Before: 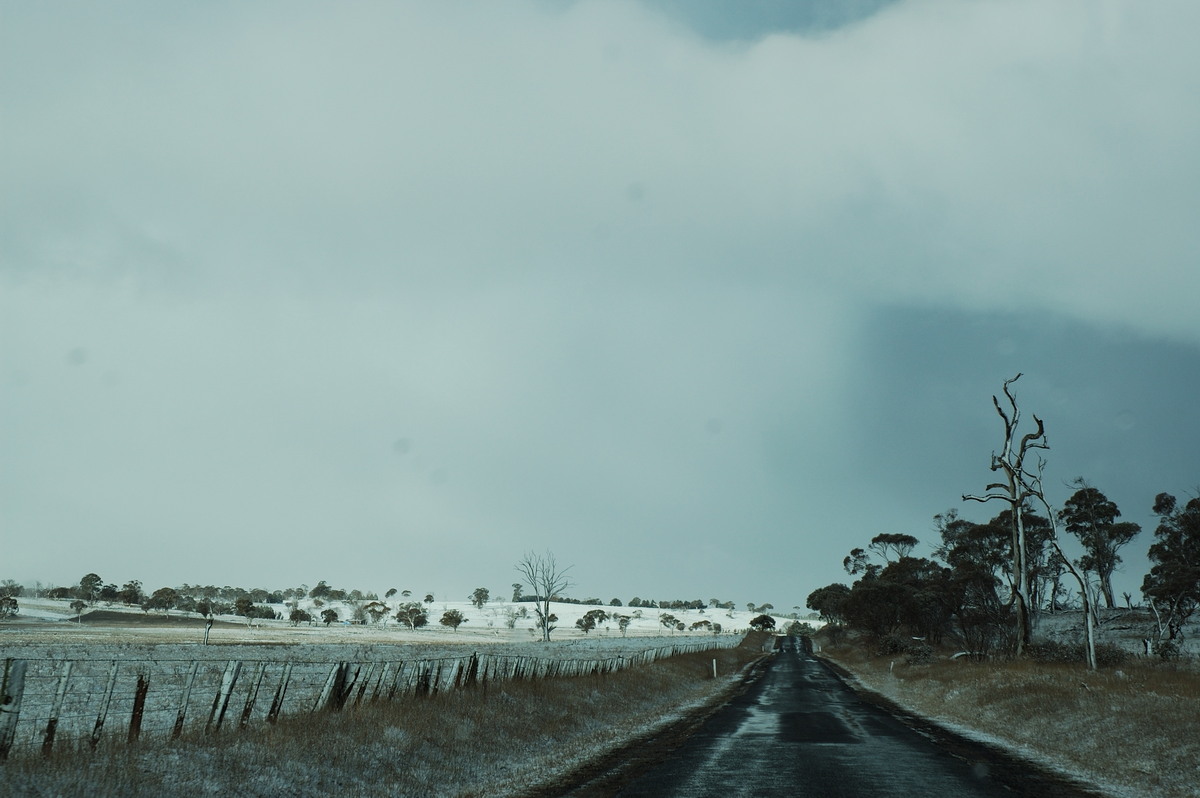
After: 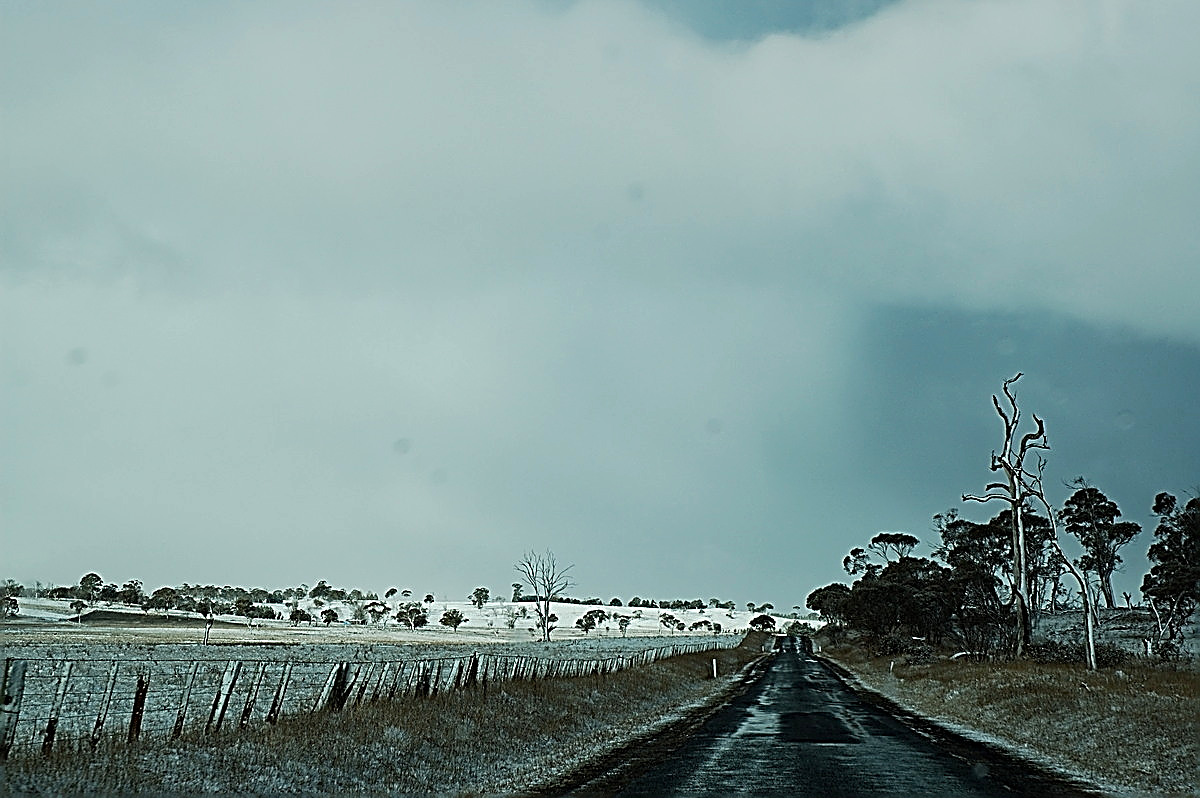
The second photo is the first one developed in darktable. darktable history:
sharpen: amount 2
haze removal: compatibility mode true, adaptive false
